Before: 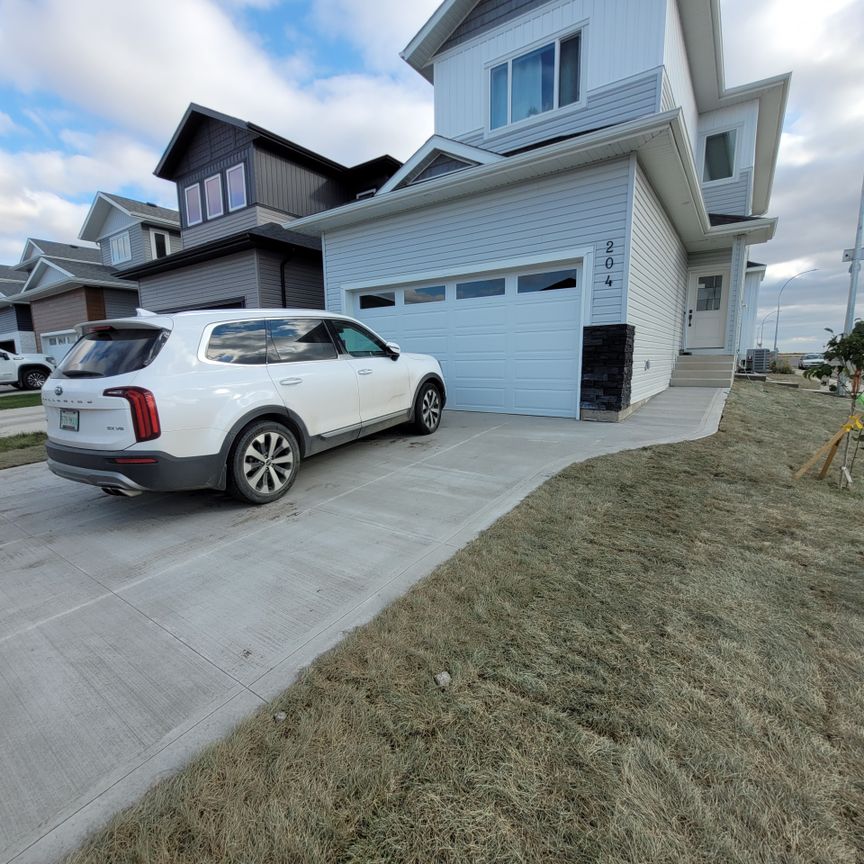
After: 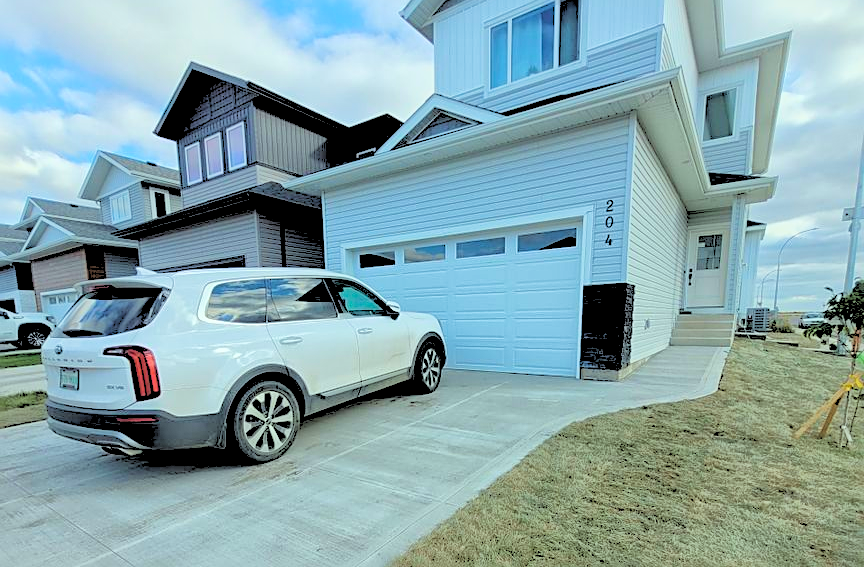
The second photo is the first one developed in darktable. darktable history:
crop and rotate: top 4.848%, bottom 29.503%
rgb levels: levels [[0.027, 0.429, 0.996], [0, 0.5, 1], [0, 0.5, 1]]
sharpen: on, module defaults
velvia: on, module defaults
color correction: highlights a* -6.69, highlights b* 0.49
global tonemap: drago (1, 100), detail 1
exposure: exposure 0.564 EV, compensate highlight preservation false
